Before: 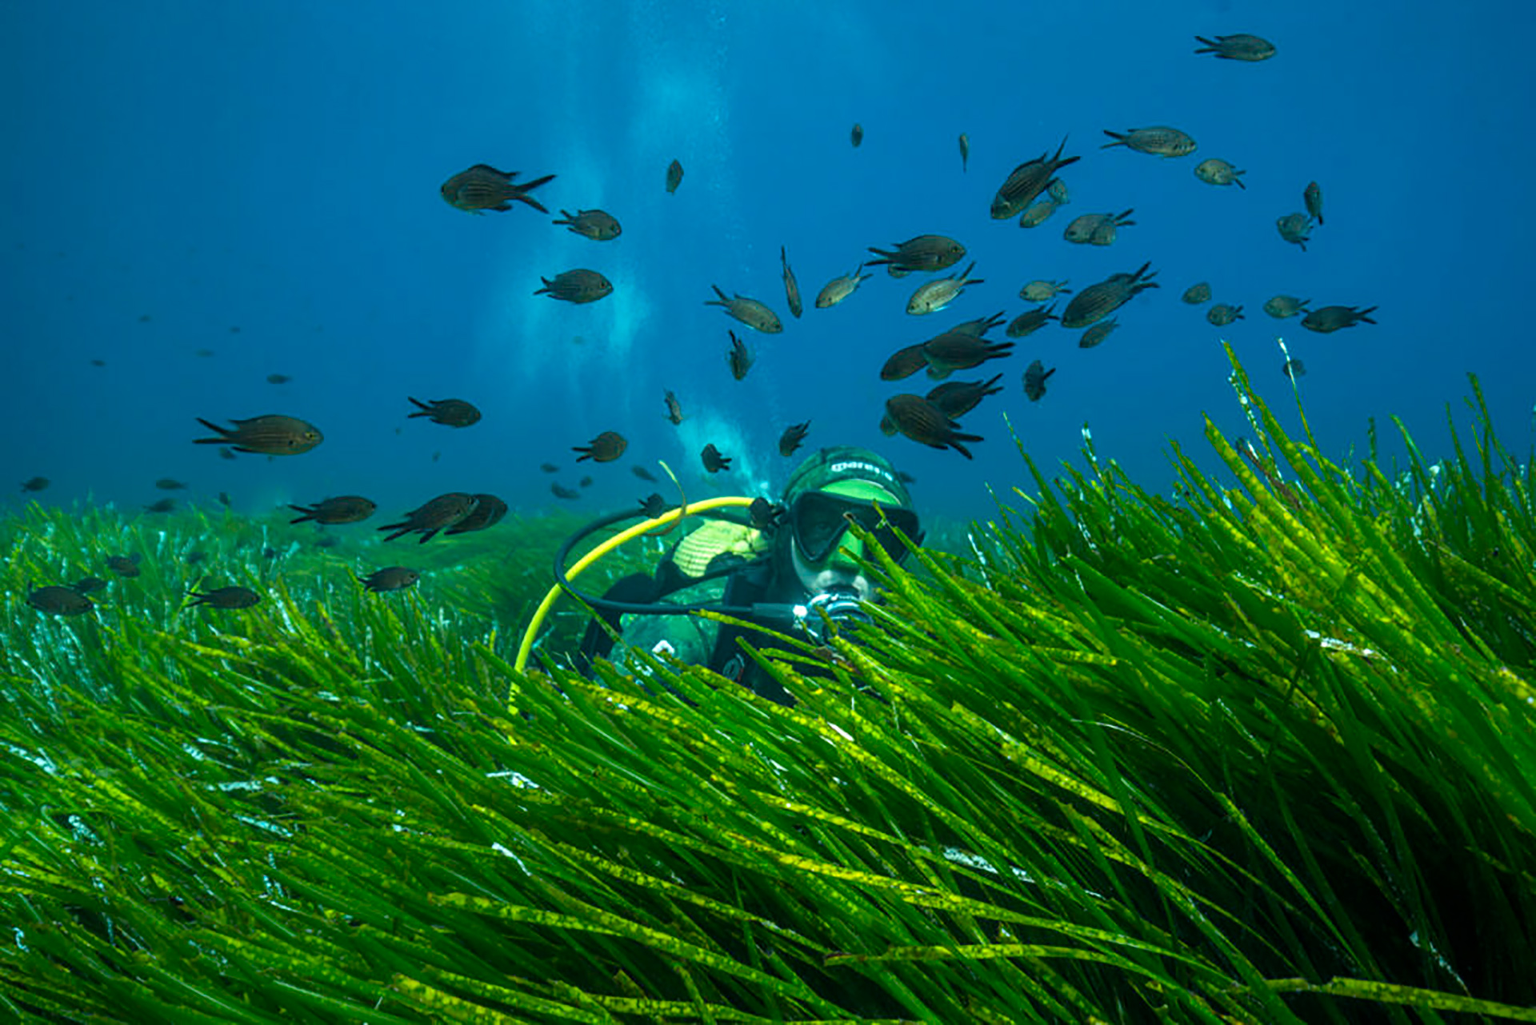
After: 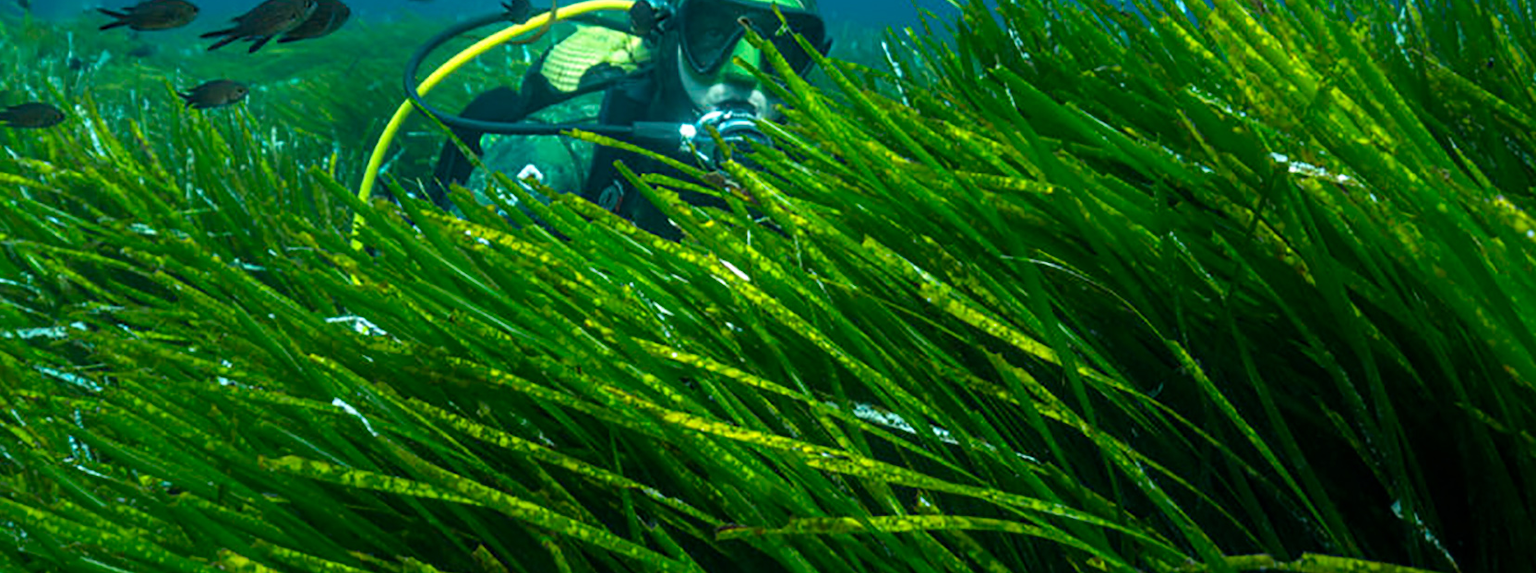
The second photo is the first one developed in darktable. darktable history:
crop and rotate: left 13.31%, top 48.607%, bottom 2.852%
